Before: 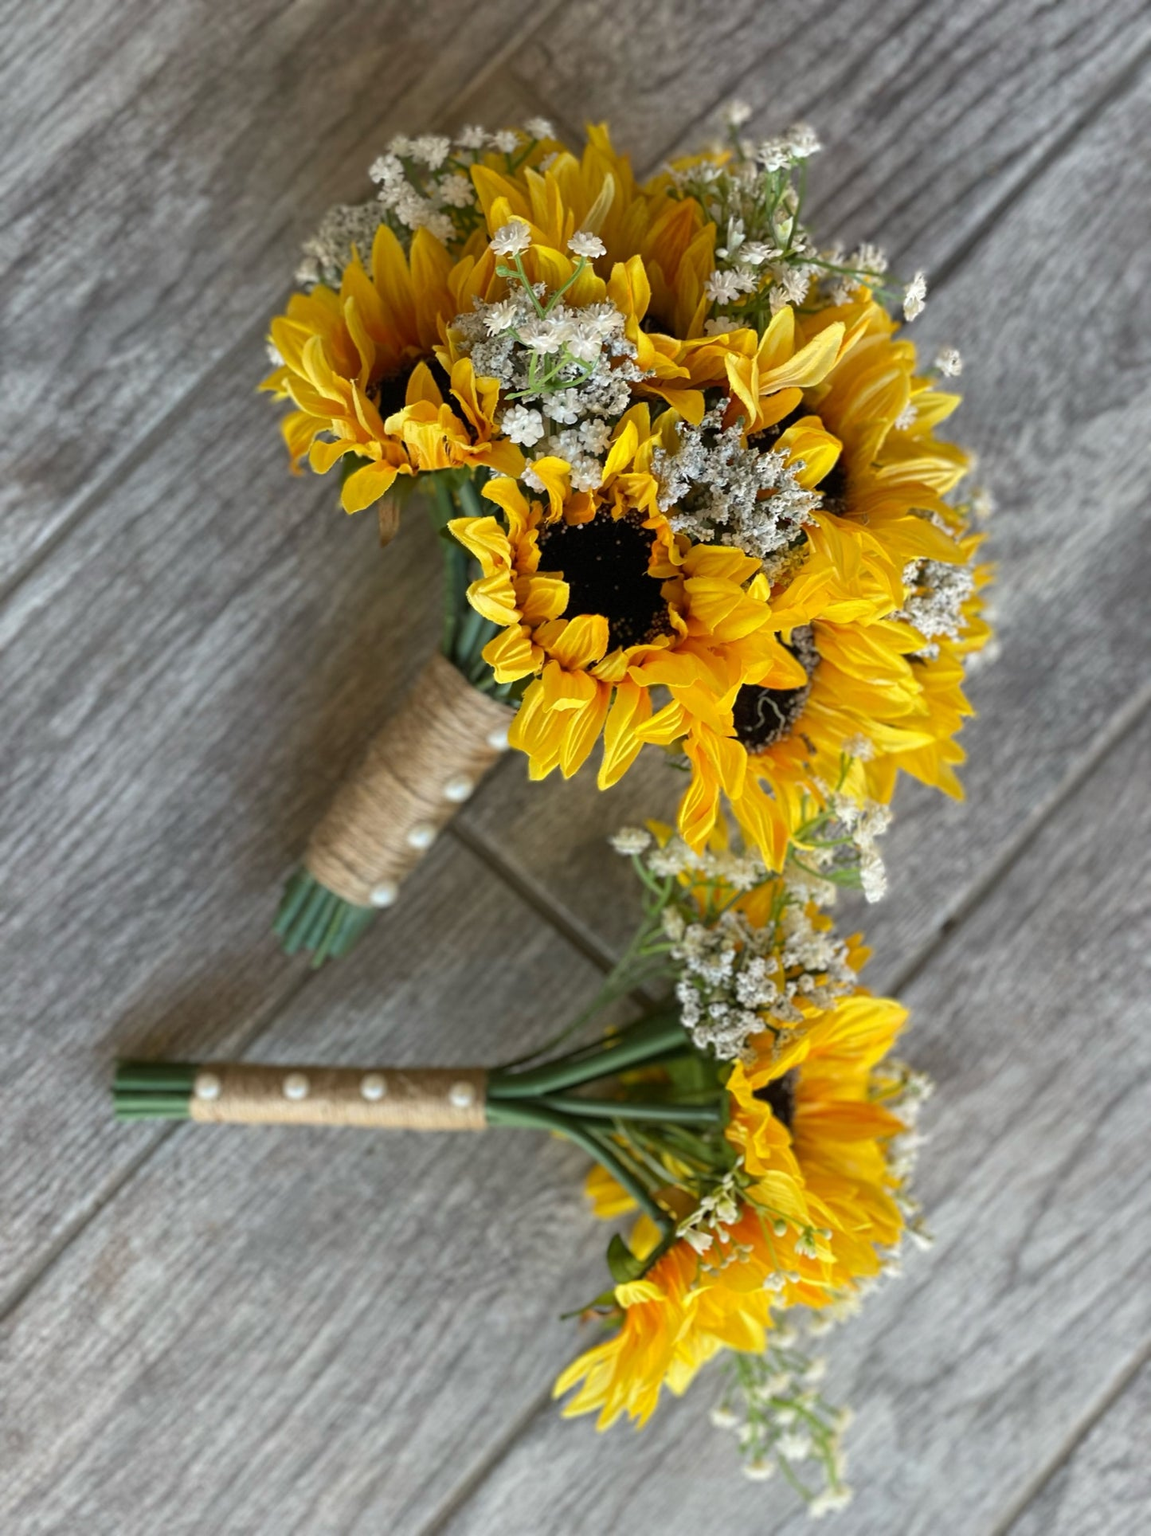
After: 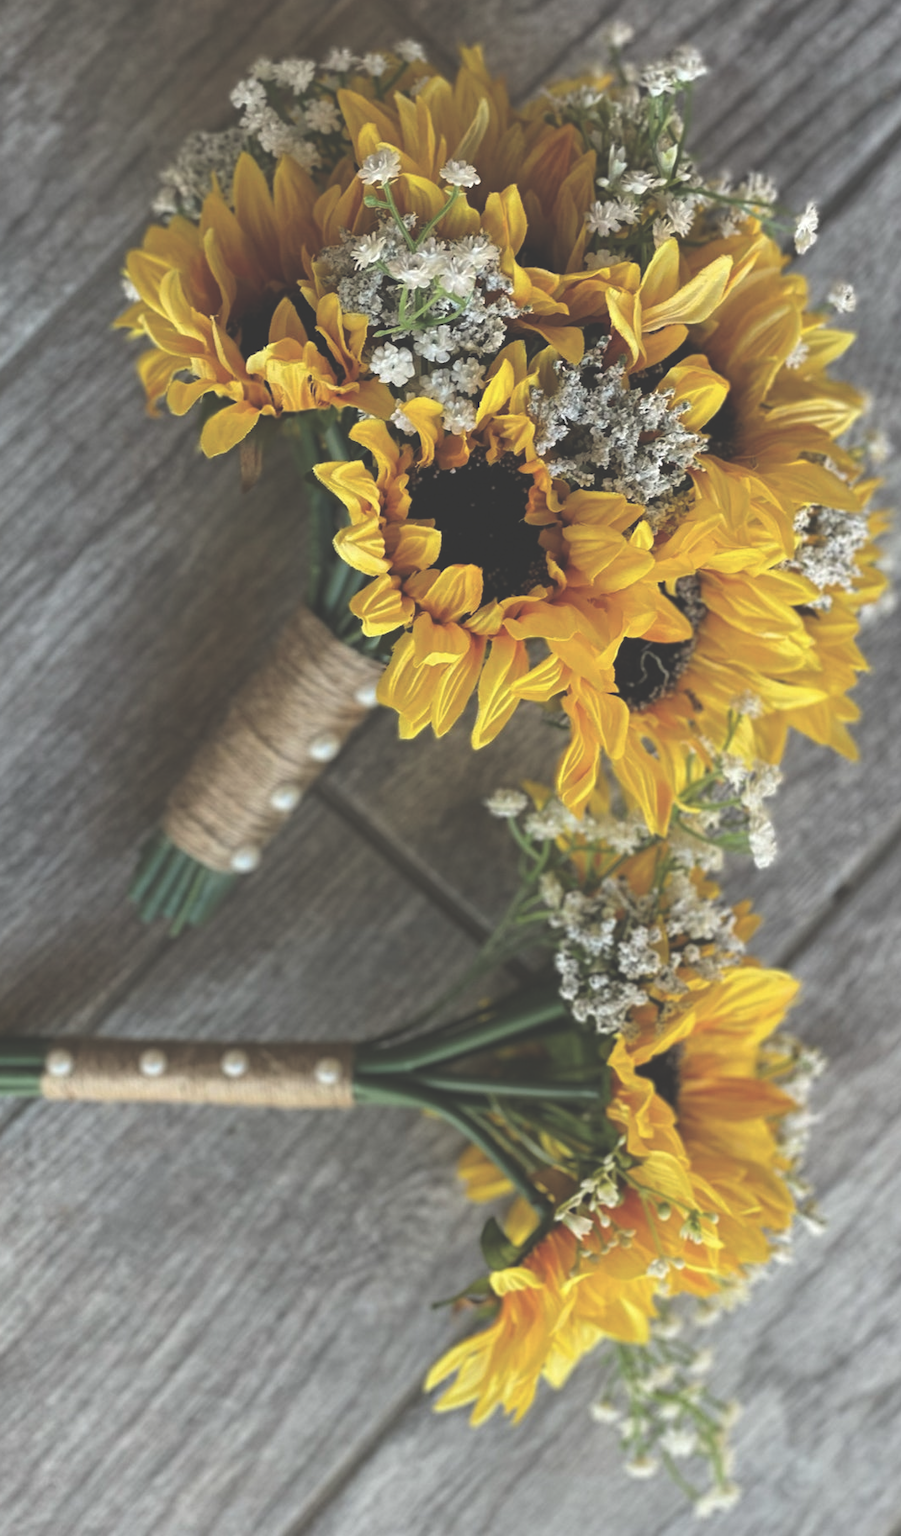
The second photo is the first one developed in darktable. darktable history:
tone curve: curves: ch0 [(0, 0) (0.003, 0.003) (0.011, 0.011) (0.025, 0.025) (0.044, 0.044) (0.069, 0.069) (0.1, 0.099) (0.136, 0.135) (0.177, 0.176) (0.224, 0.223) (0.277, 0.275) (0.335, 0.333) (0.399, 0.396) (0.468, 0.465) (0.543, 0.545) (0.623, 0.625) (0.709, 0.71) (0.801, 0.801) (0.898, 0.898) (1, 1)], preserve colors none
exposure: black level correction -0.087, compensate highlight preservation false
levels: levels [0.116, 0.574, 1]
crop and rotate: left 13.15%, top 5.251%, right 12.609%
